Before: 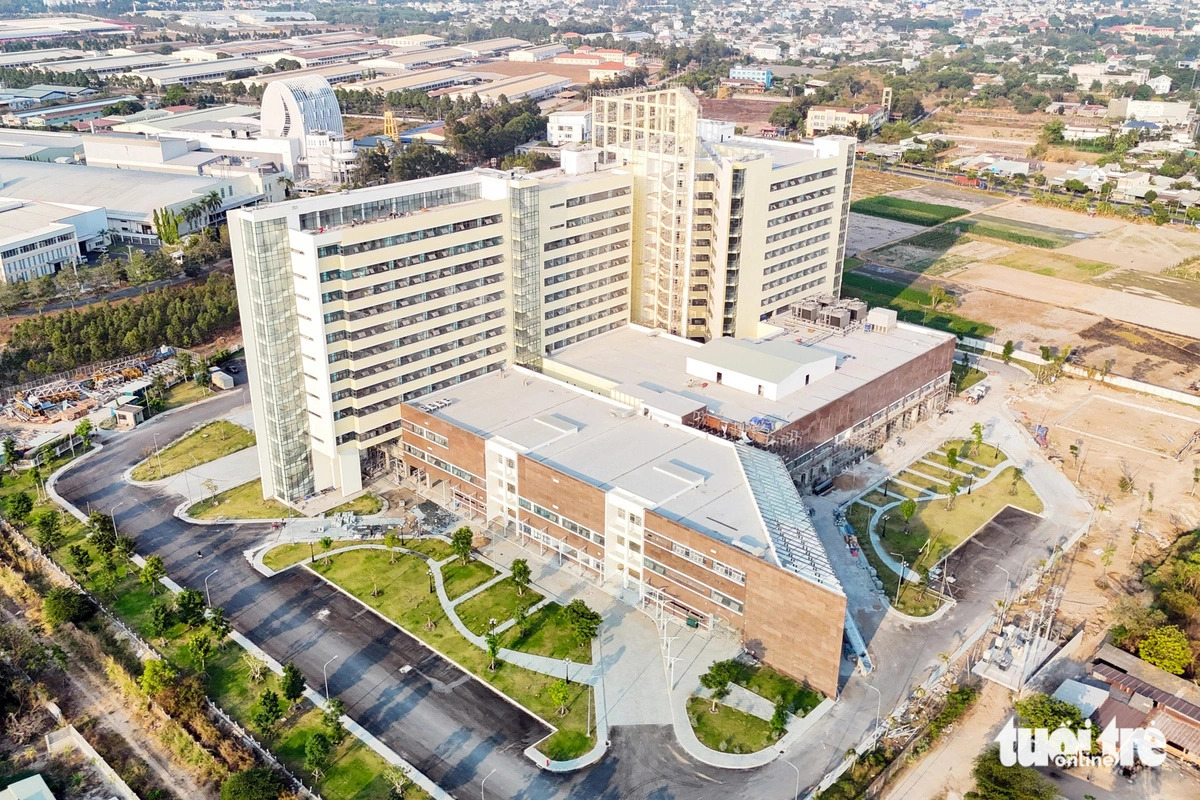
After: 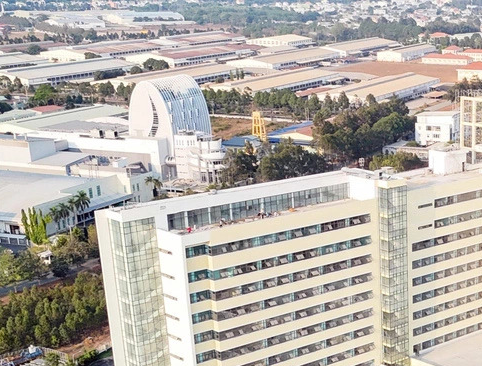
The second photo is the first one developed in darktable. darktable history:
crop and rotate: left 11.053%, top 0.094%, right 48.729%, bottom 54.073%
